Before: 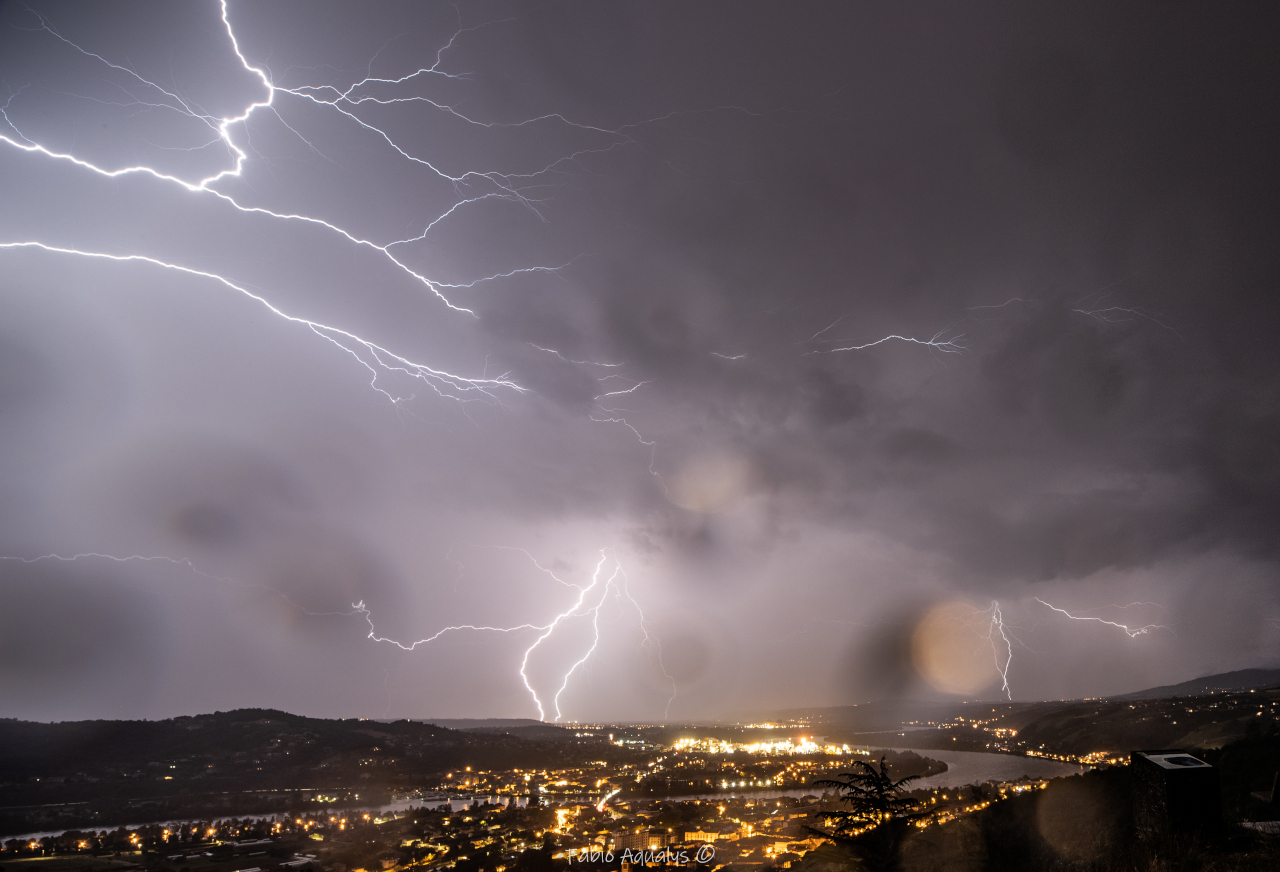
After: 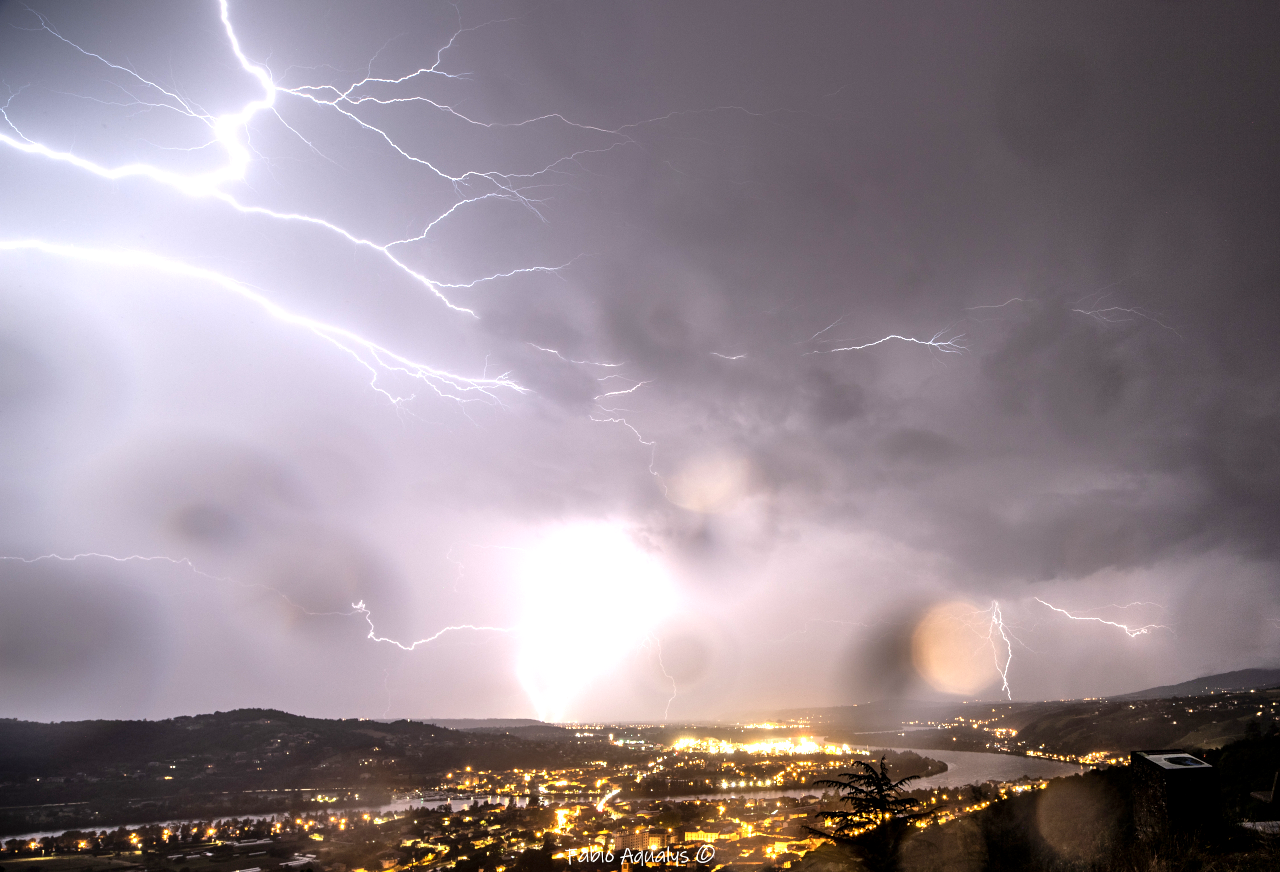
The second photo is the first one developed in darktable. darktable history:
exposure: black level correction 0.001, exposure 1.12 EV, compensate highlight preservation false
color correction: highlights b* 0.025, saturation 0.978
